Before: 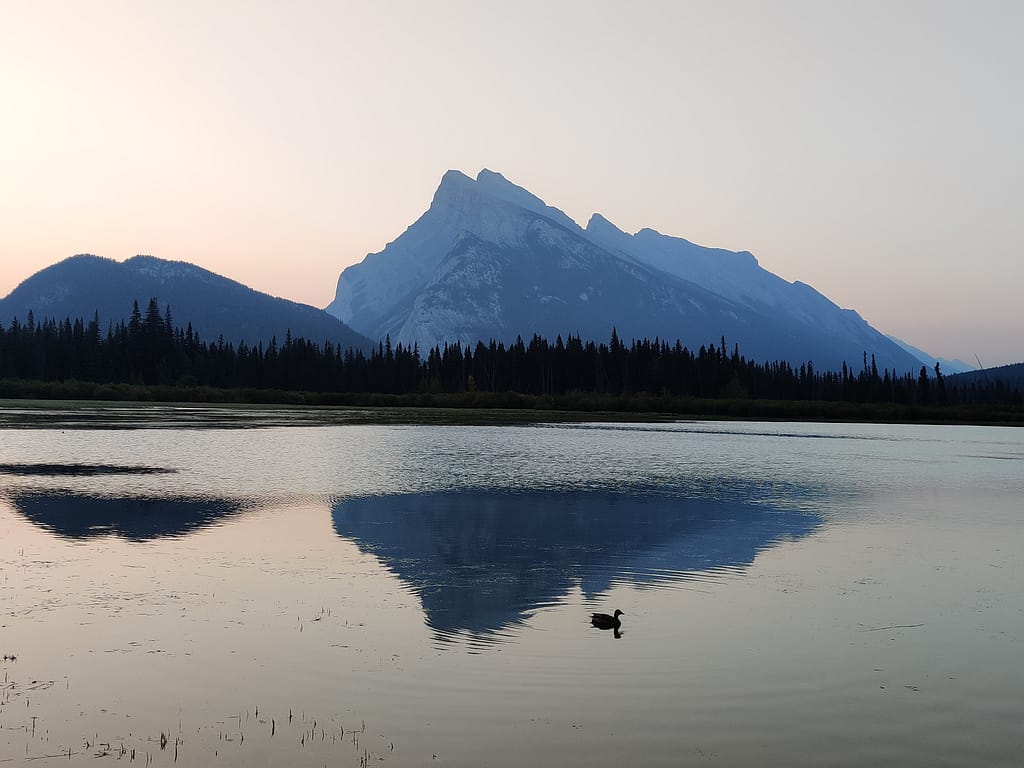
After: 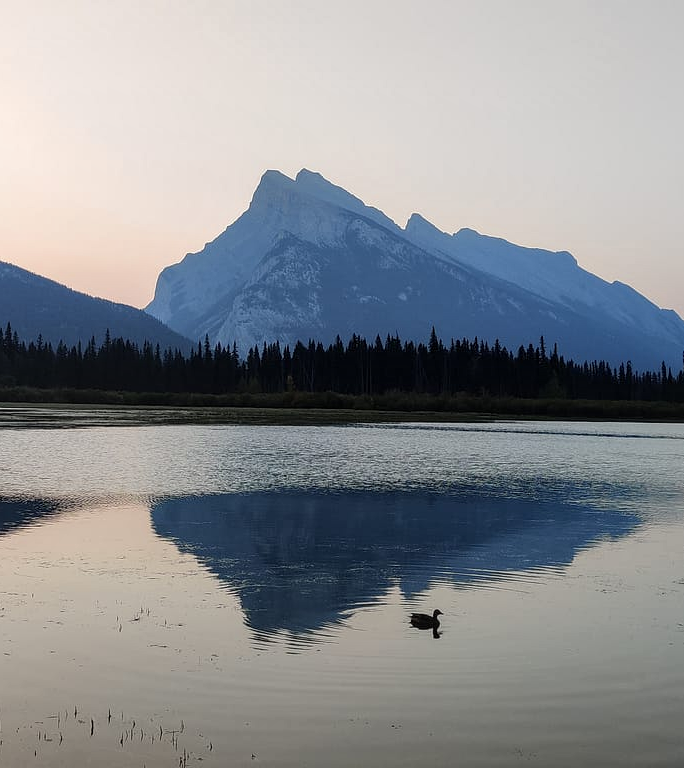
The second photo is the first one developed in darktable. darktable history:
crop and rotate: left 17.732%, right 15.423%
local contrast: on, module defaults
